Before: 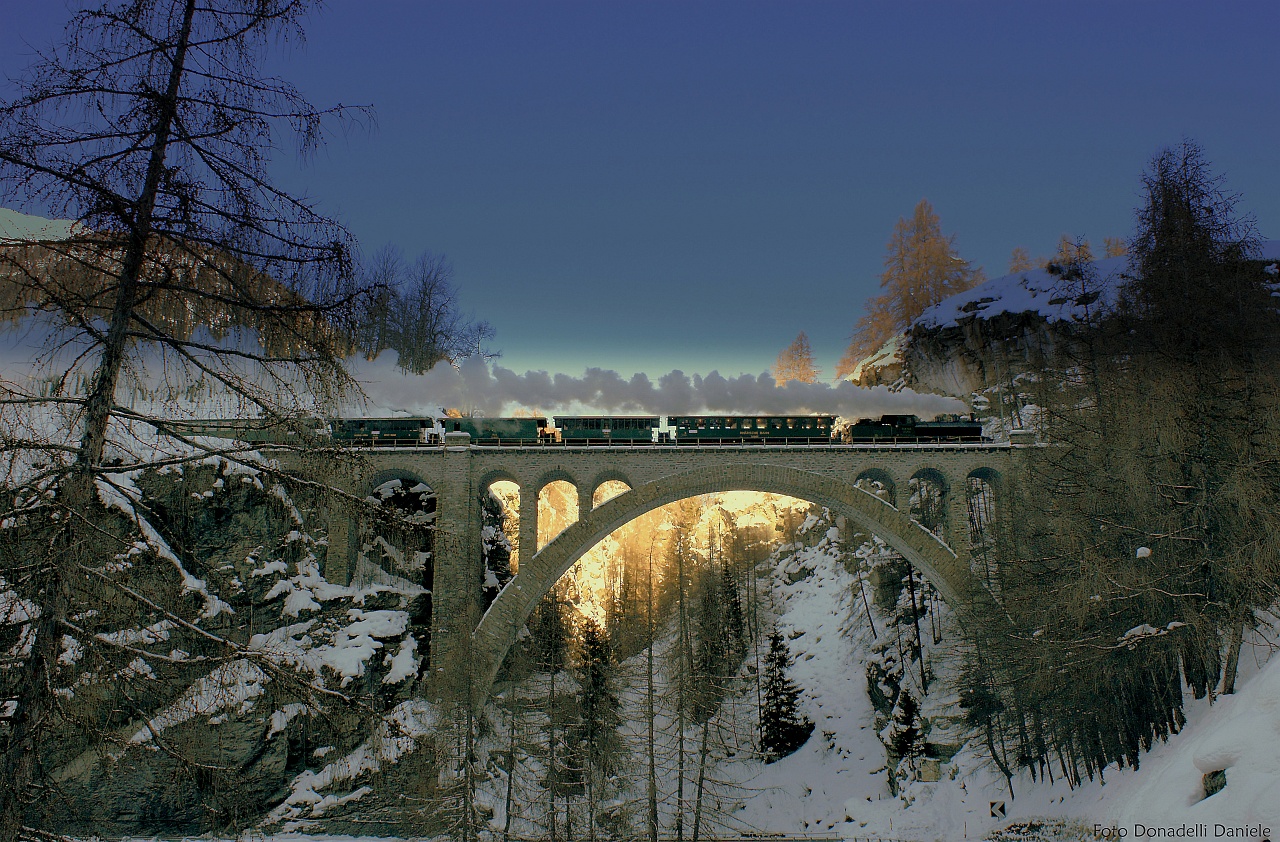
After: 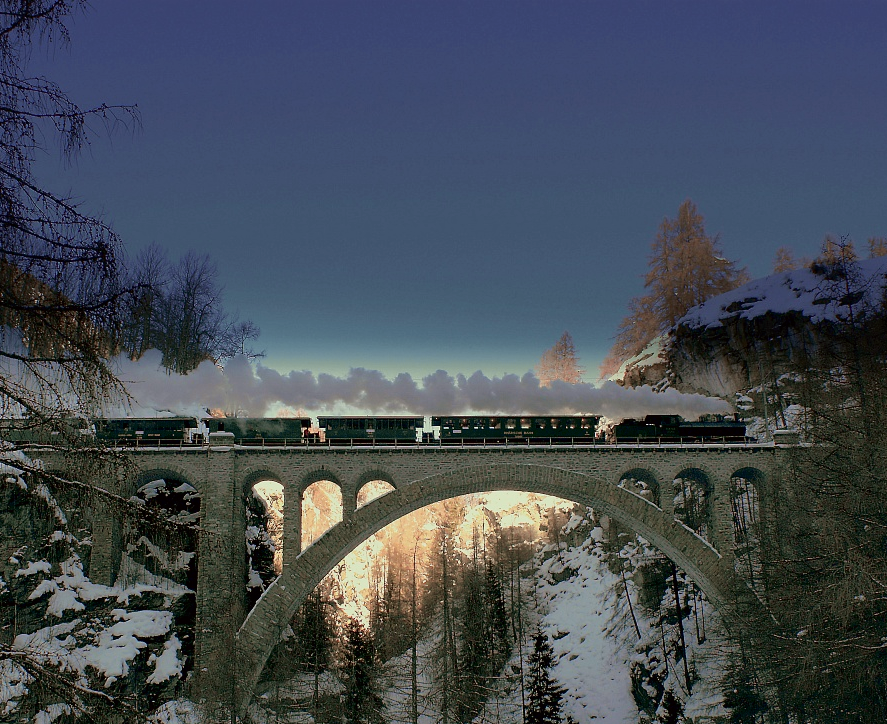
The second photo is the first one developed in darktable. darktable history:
tone curve: curves: ch0 [(0, 0) (0.139, 0.081) (0.304, 0.259) (0.502, 0.505) (0.683, 0.676) (0.761, 0.773) (0.858, 0.858) (0.987, 0.945)]; ch1 [(0, 0) (0.172, 0.123) (0.304, 0.288) (0.414, 0.44) (0.472, 0.473) (0.502, 0.508) (0.54, 0.543) (0.583, 0.601) (0.638, 0.654) (0.741, 0.783) (1, 1)]; ch2 [(0, 0) (0.411, 0.424) (0.485, 0.476) (0.502, 0.502) (0.557, 0.54) (0.631, 0.576) (1, 1)], color space Lab, independent channels, preserve colors none
crop: left 18.479%, right 12.2%, bottom 13.971%
exposure: compensate exposure bias true, compensate highlight preservation false
